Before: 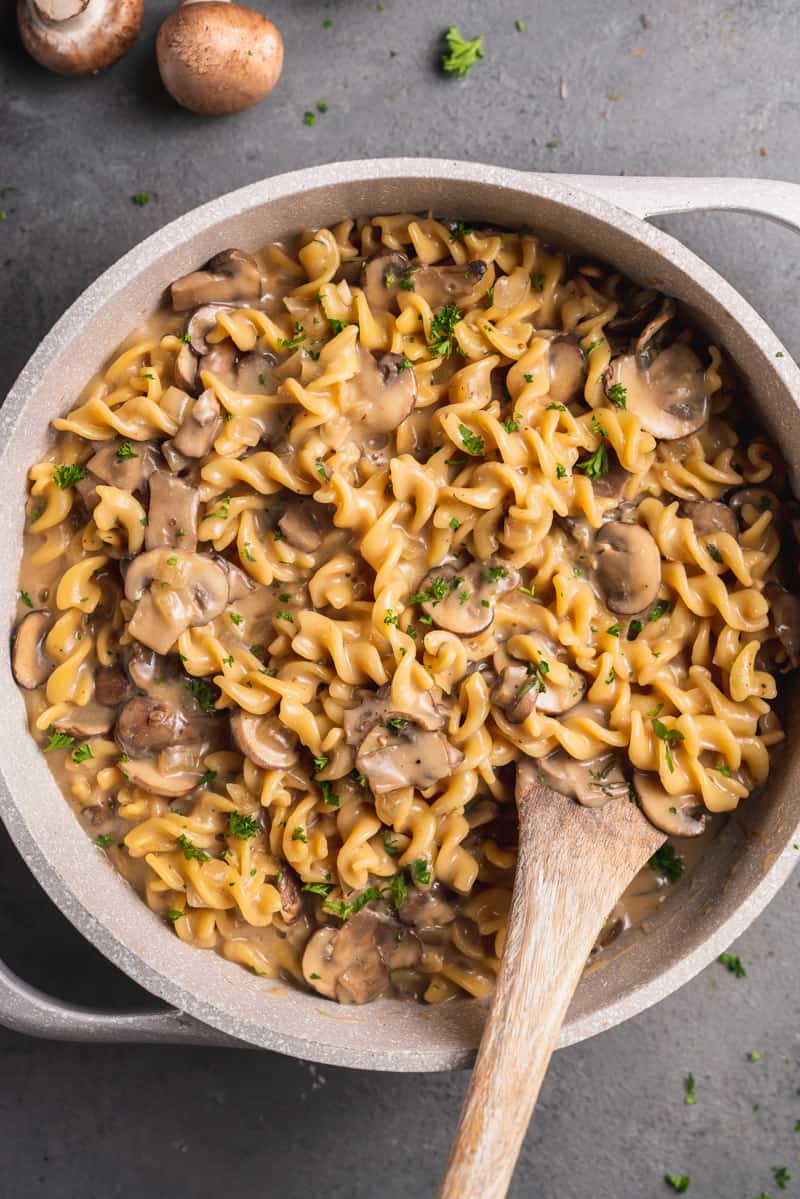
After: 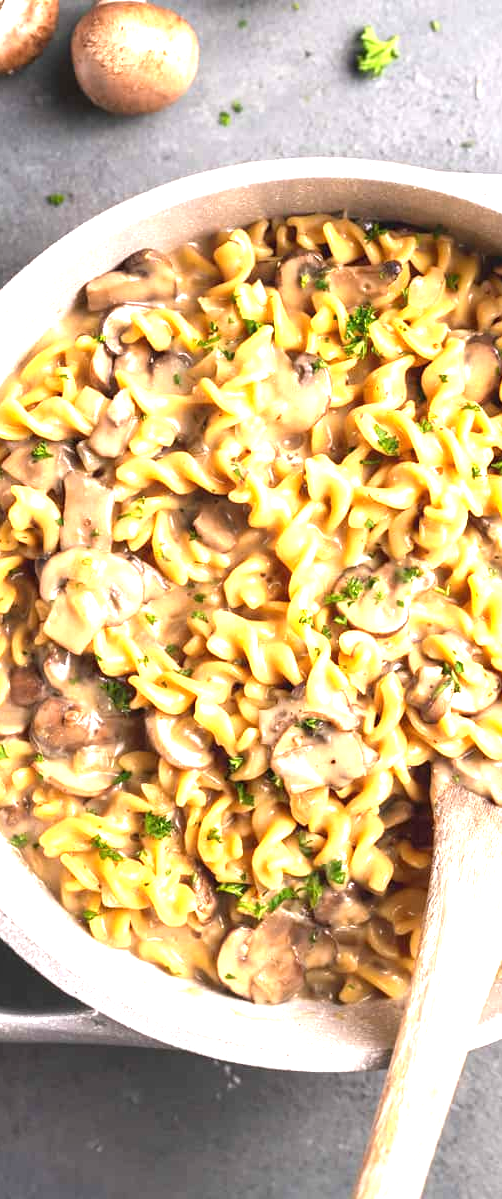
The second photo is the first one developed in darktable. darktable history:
crop: left 10.644%, right 26.528%
exposure: black level correction 0, exposure 1.45 EV, compensate exposure bias true, compensate highlight preservation false
